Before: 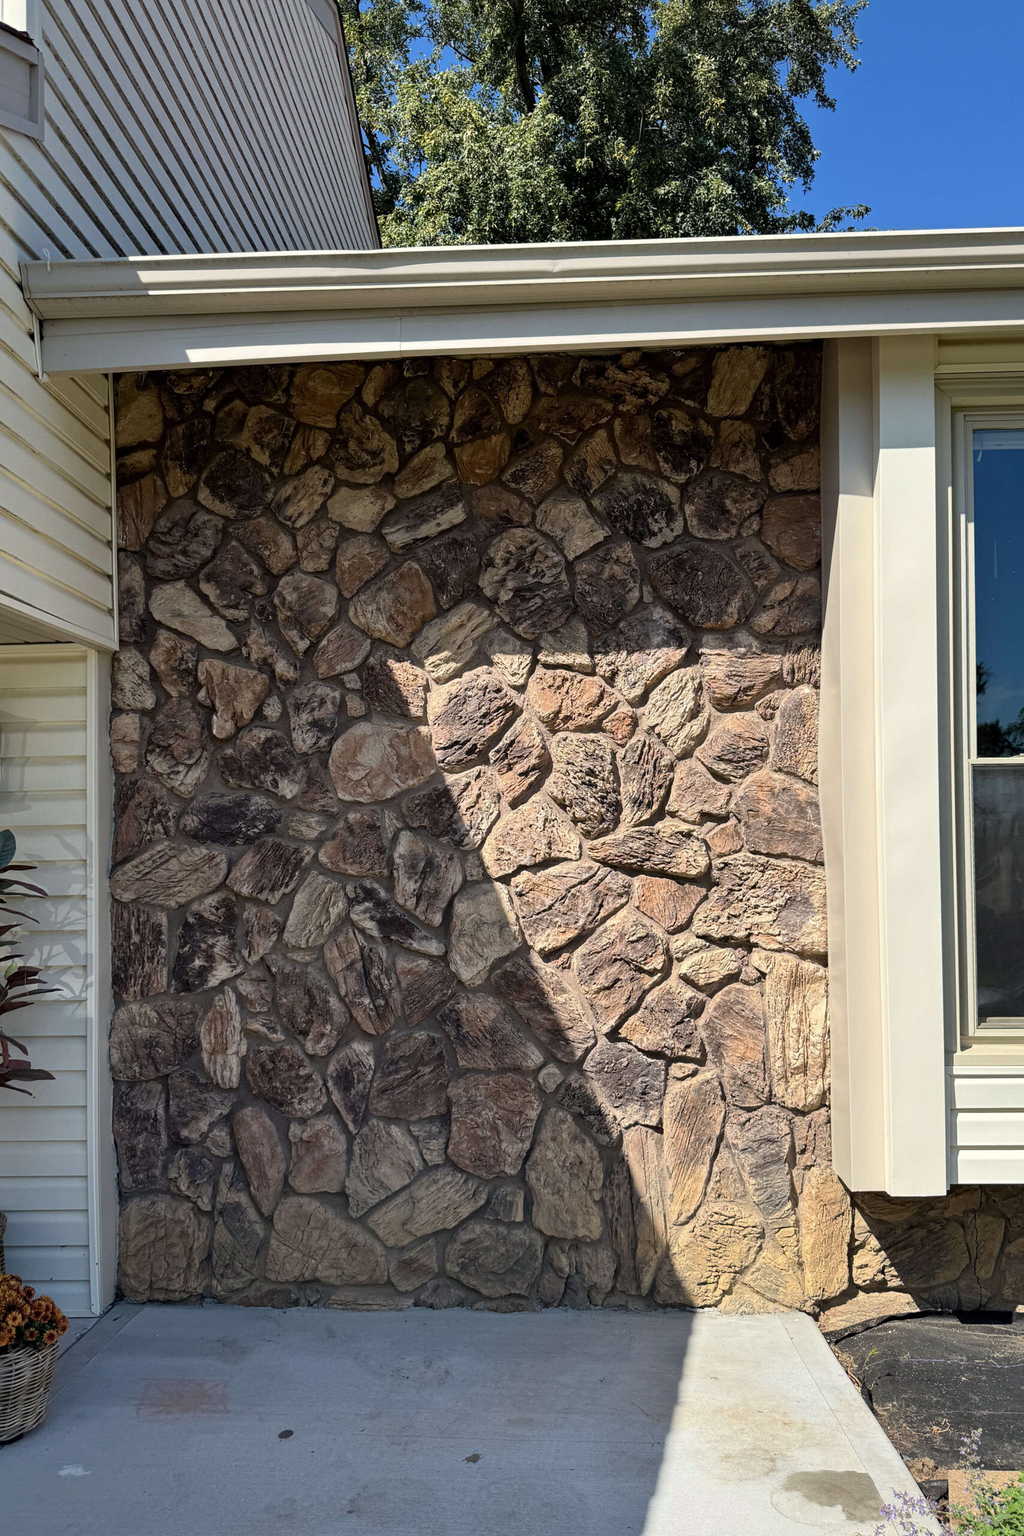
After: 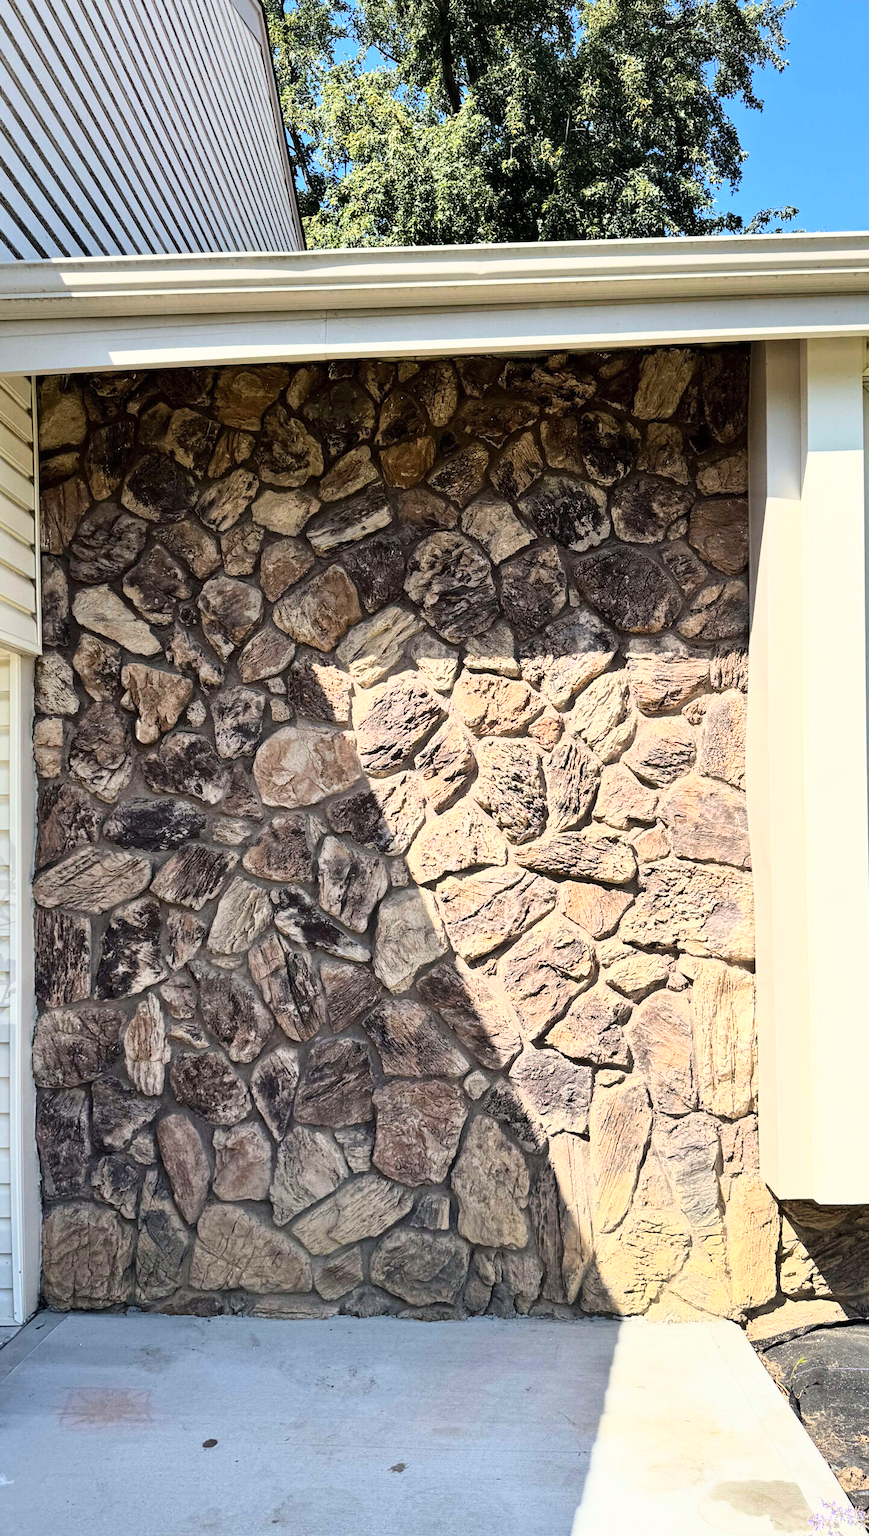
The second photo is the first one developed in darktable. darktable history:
crop: left 7.598%, right 7.873%
base curve: curves: ch0 [(0, 0) (0.018, 0.026) (0.143, 0.37) (0.33, 0.731) (0.458, 0.853) (0.735, 0.965) (0.905, 0.986) (1, 1)]
